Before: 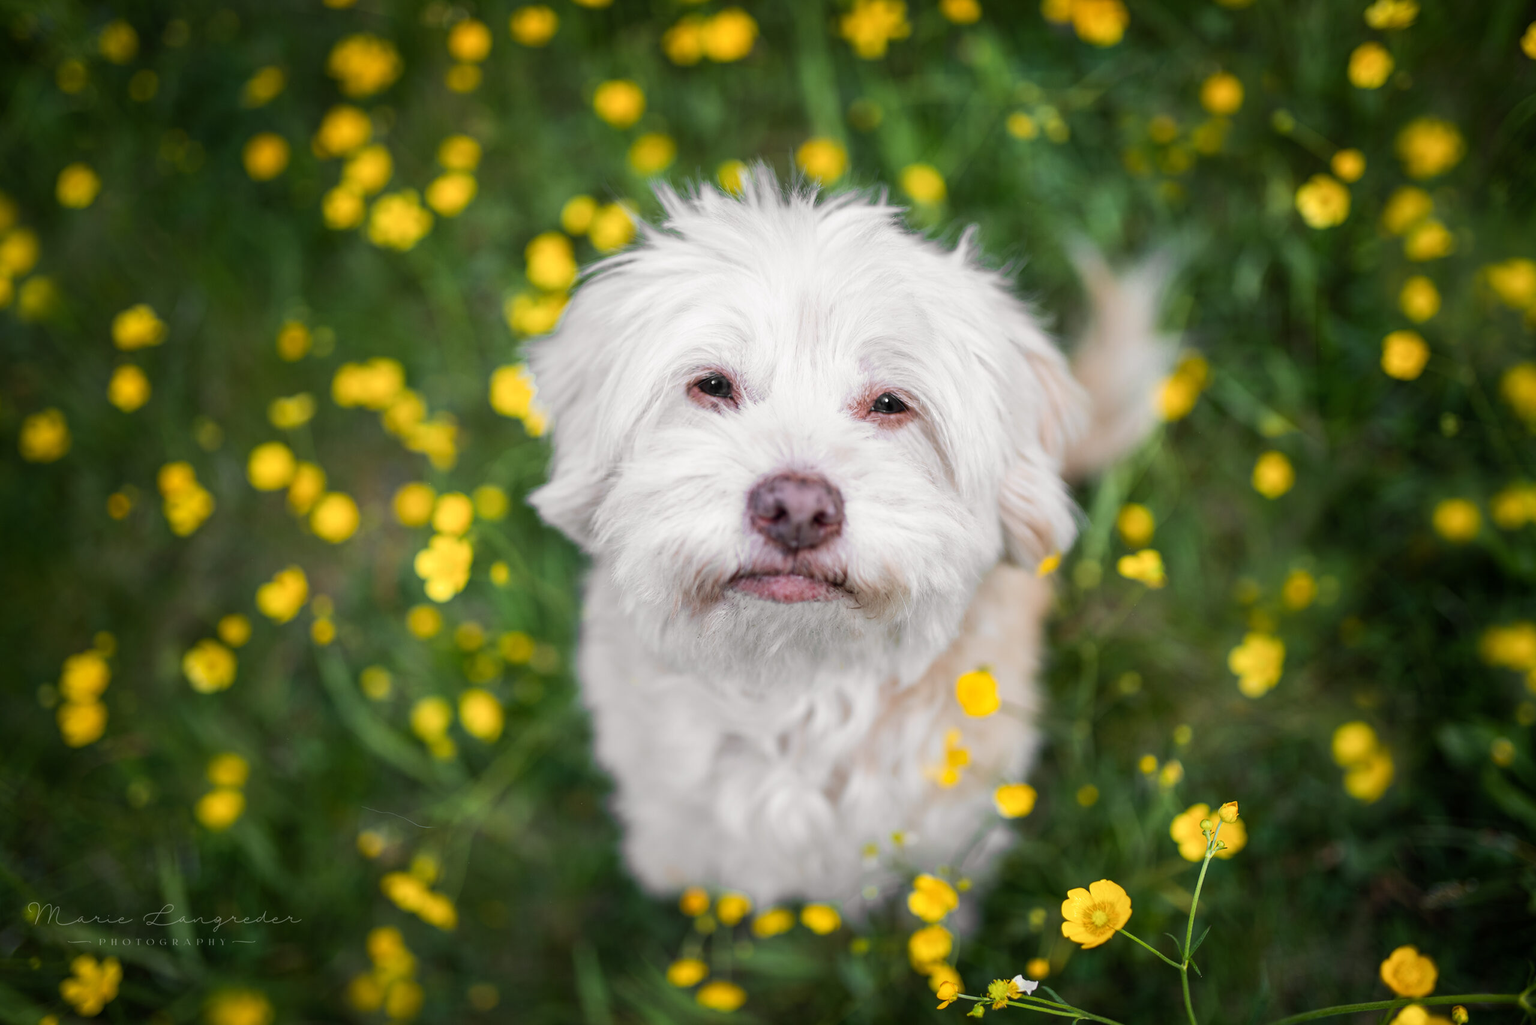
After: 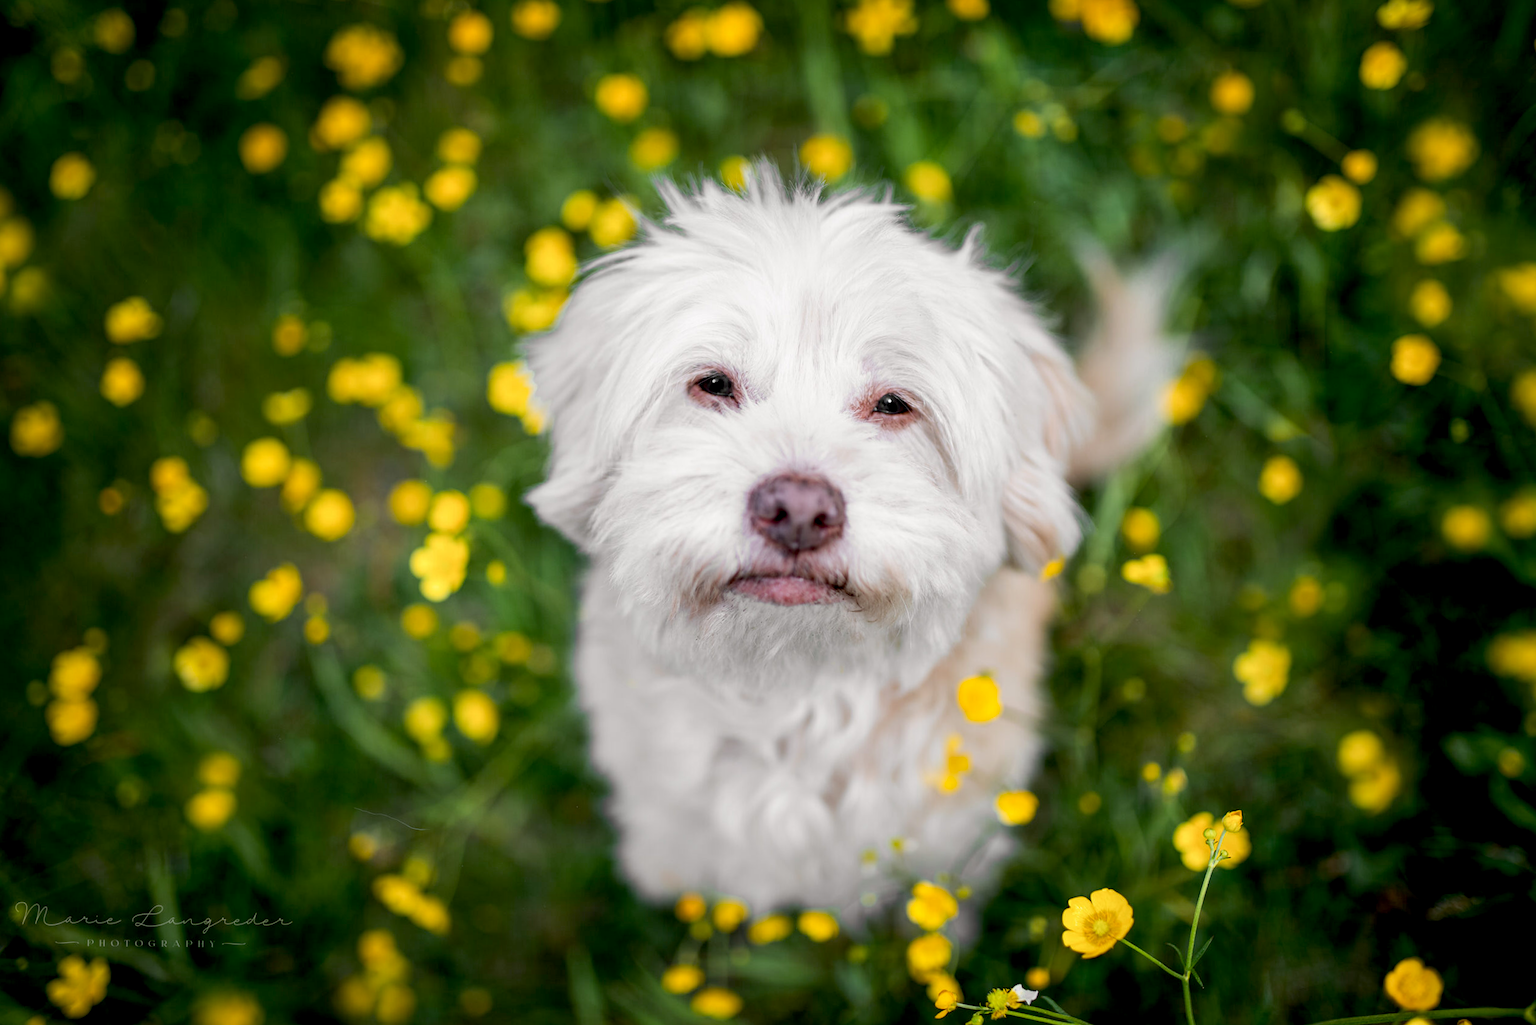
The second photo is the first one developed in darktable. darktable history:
exposure: black level correction 0.012, compensate highlight preservation false
crop and rotate: angle -0.5°
